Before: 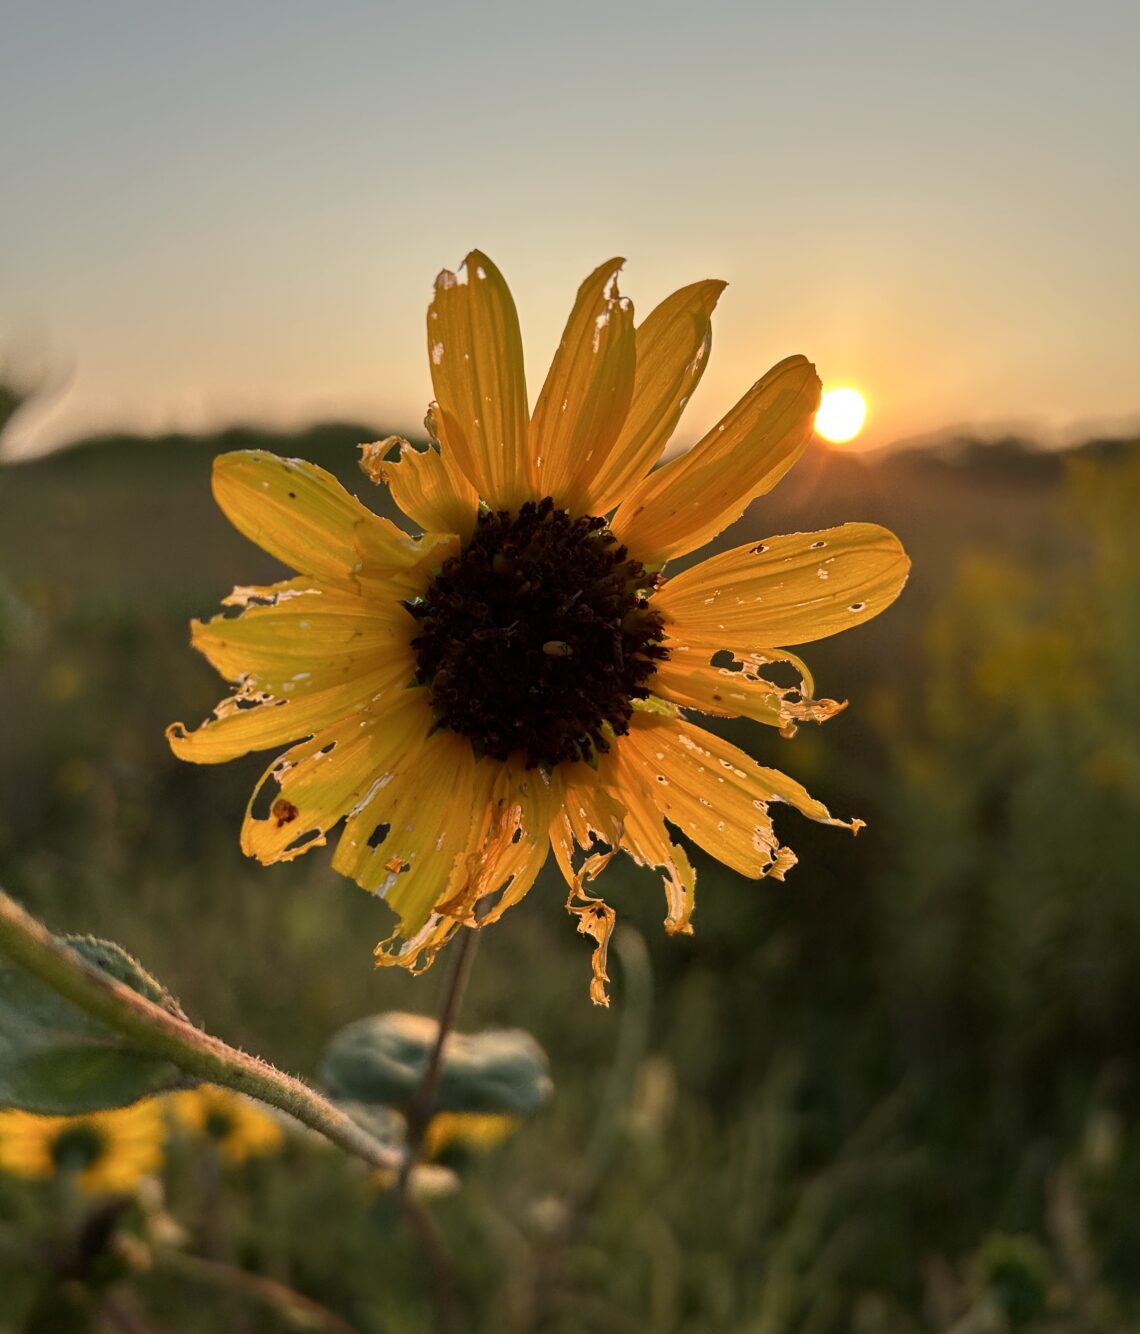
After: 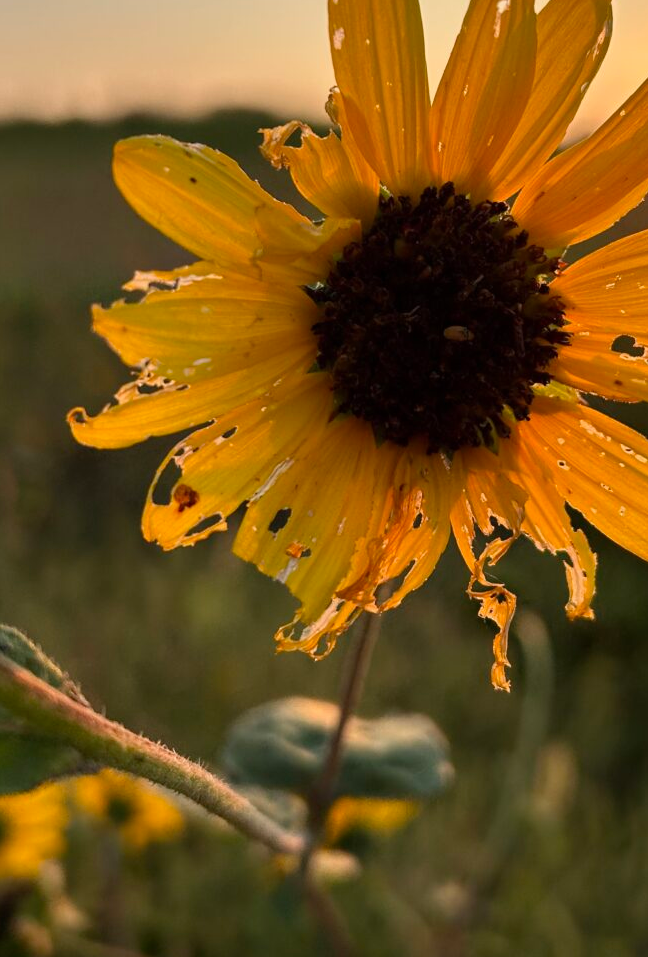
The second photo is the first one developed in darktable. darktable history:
crop: left 8.757%, top 23.629%, right 34.383%, bottom 4.601%
